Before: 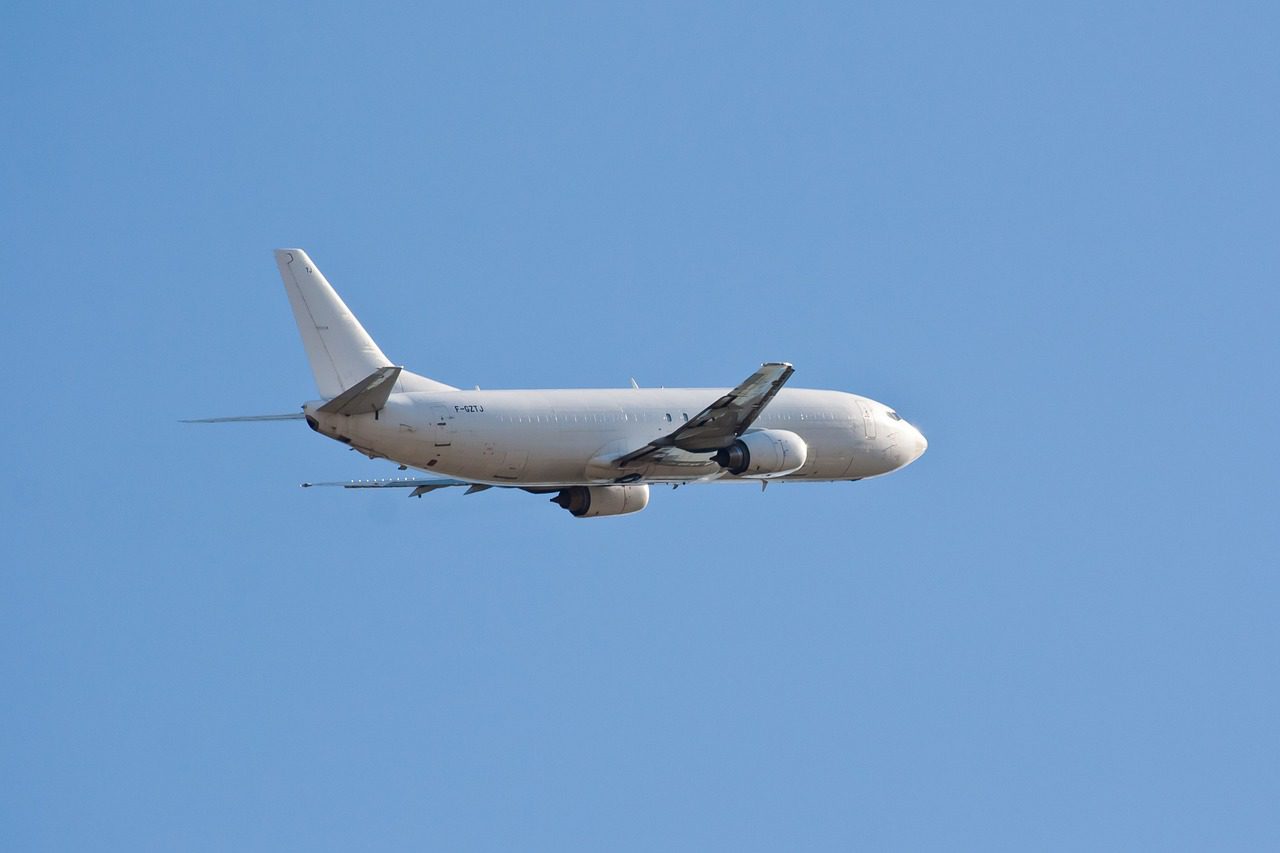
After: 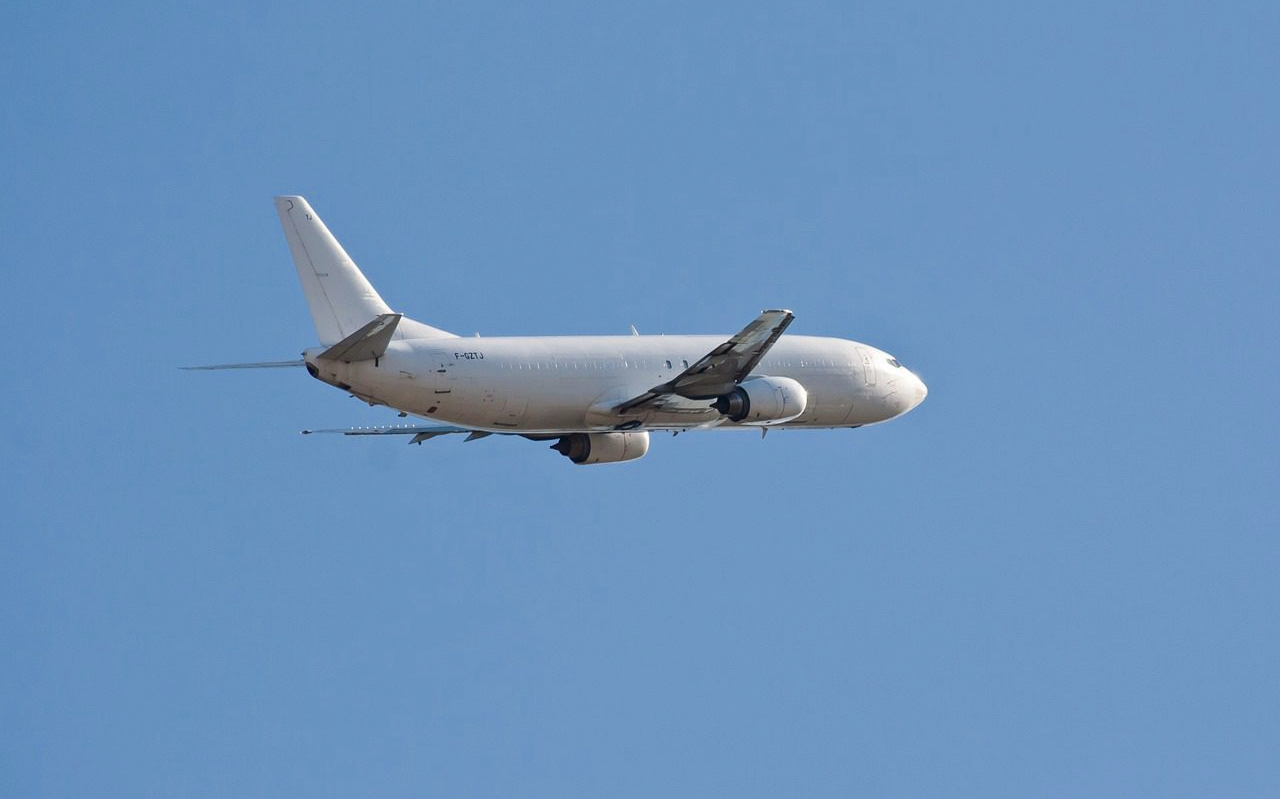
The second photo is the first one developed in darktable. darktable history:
crop and rotate: top 6.223%
color zones: curves: ch0 [(0, 0.5) (0.125, 0.4) (0.25, 0.5) (0.375, 0.4) (0.5, 0.4) (0.625, 0.35) (0.75, 0.35) (0.875, 0.5)]; ch1 [(0, 0.35) (0.125, 0.45) (0.25, 0.35) (0.375, 0.35) (0.5, 0.35) (0.625, 0.35) (0.75, 0.45) (0.875, 0.35)]; ch2 [(0, 0.6) (0.125, 0.5) (0.25, 0.5) (0.375, 0.6) (0.5, 0.6) (0.625, 0.5) (0.75, 0.5) (0.875, 0.5)], mix -60.87%
